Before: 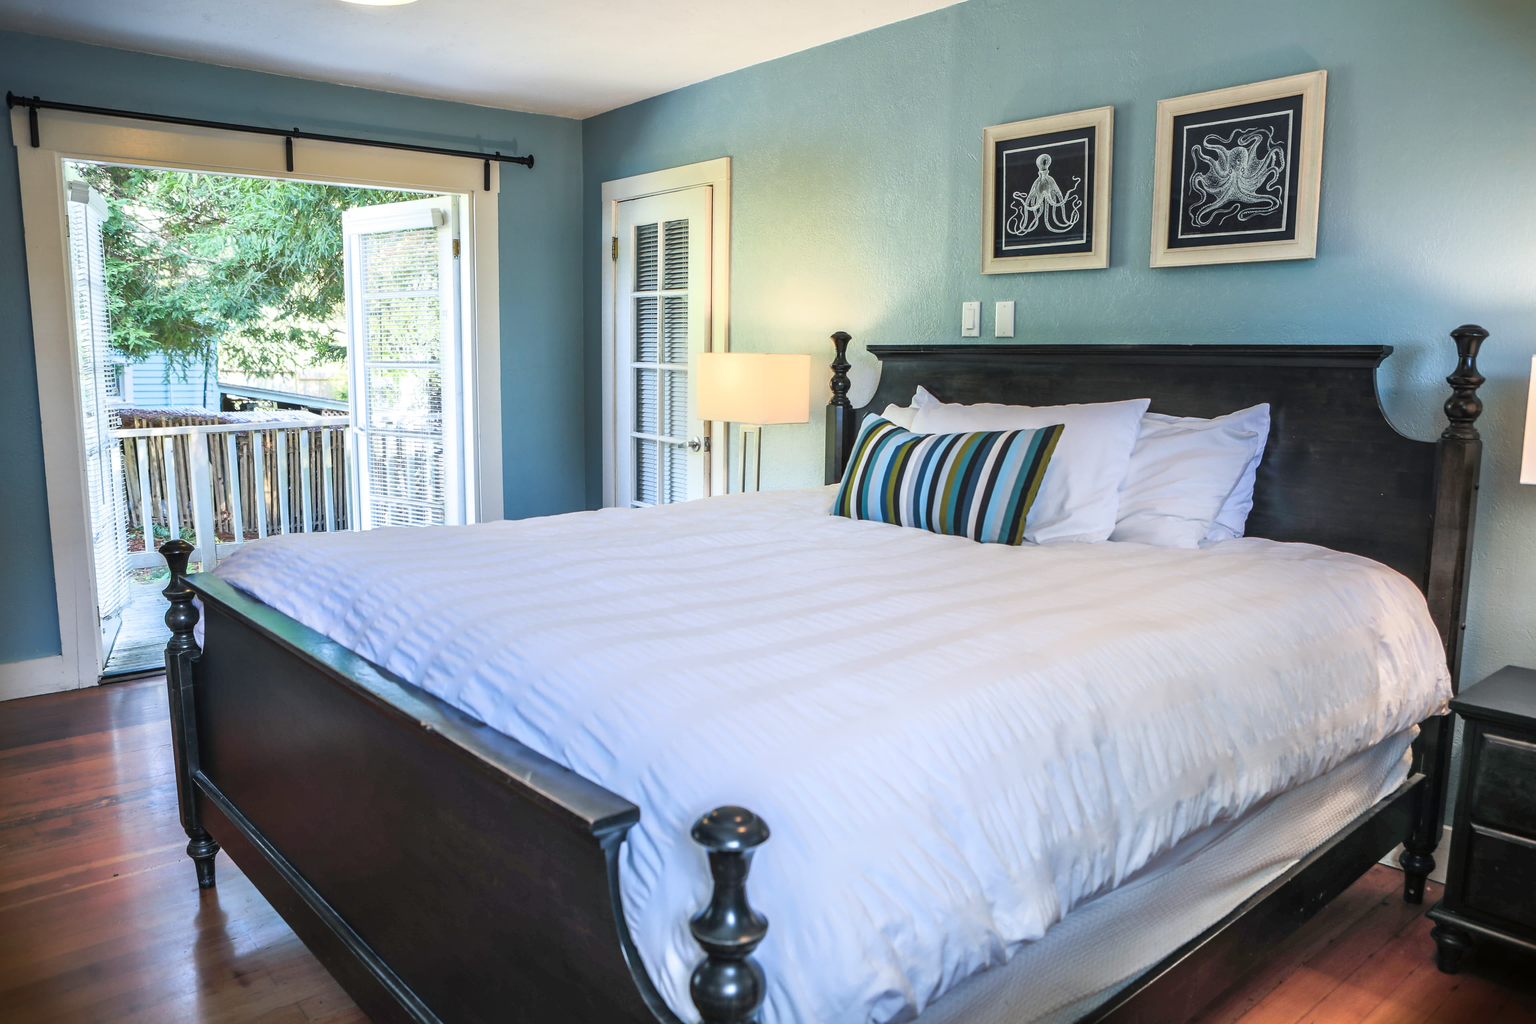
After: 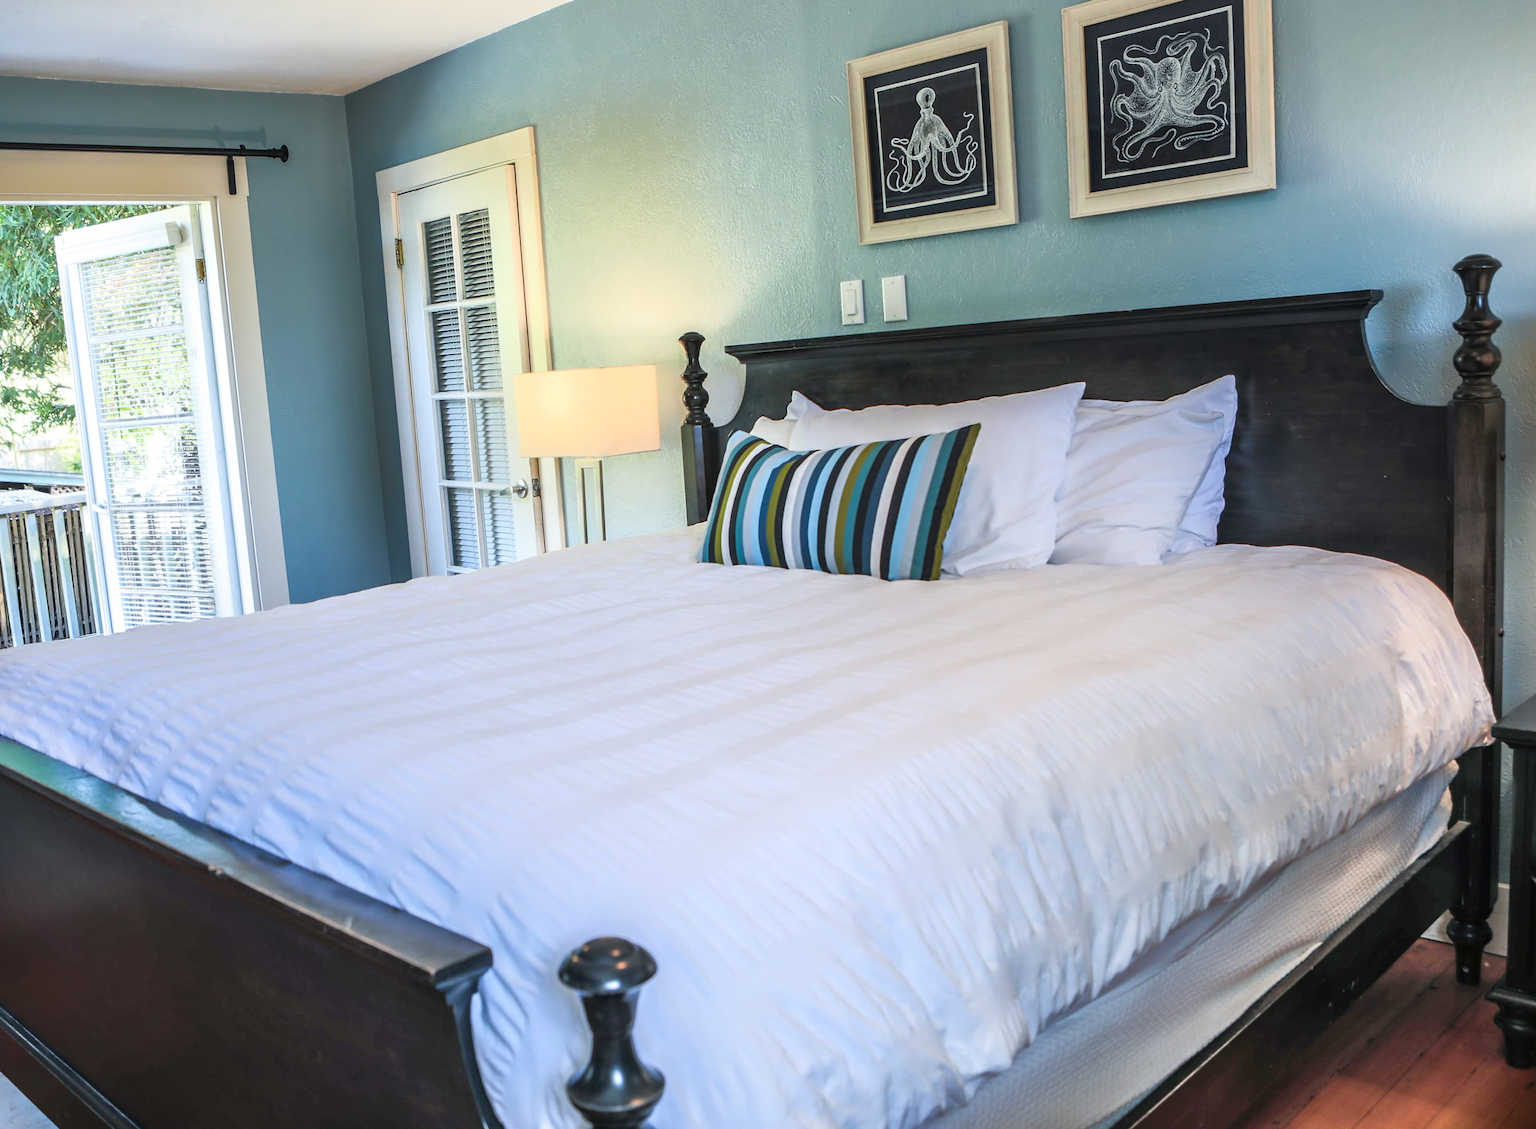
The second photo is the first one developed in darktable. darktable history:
crop: left 16.145%
rotate and perspective: rotation -5°, crop left 0.05, crop right 0.952, crop top 0.11, crop bottom 0.89
white balance: emerald 1
